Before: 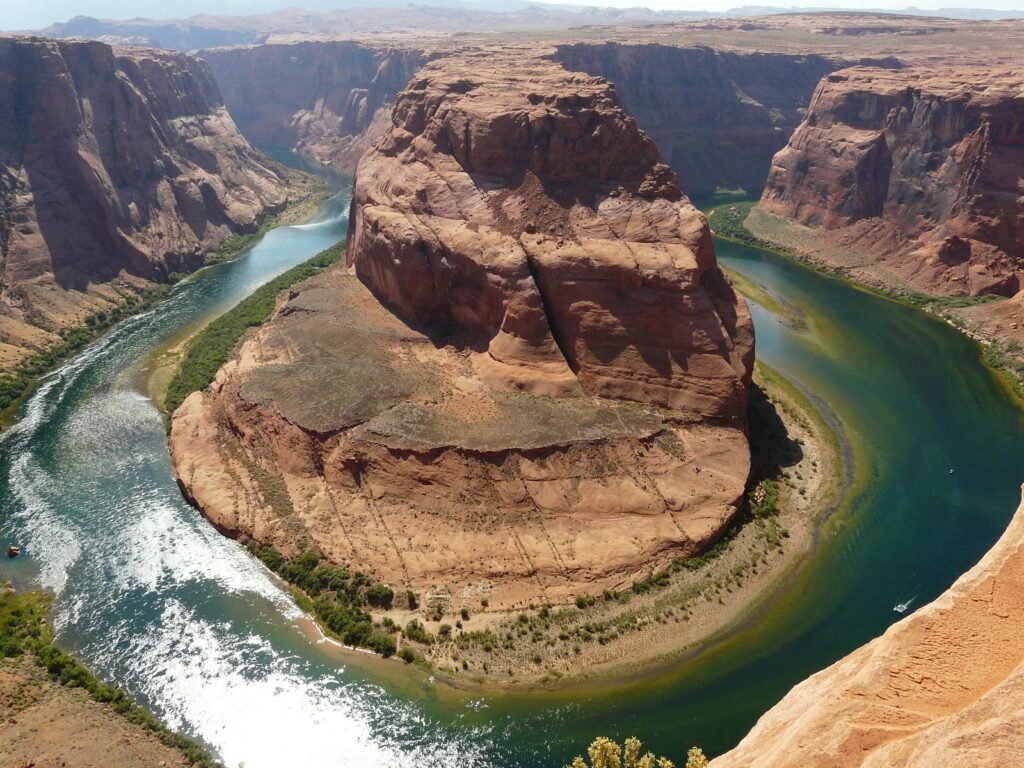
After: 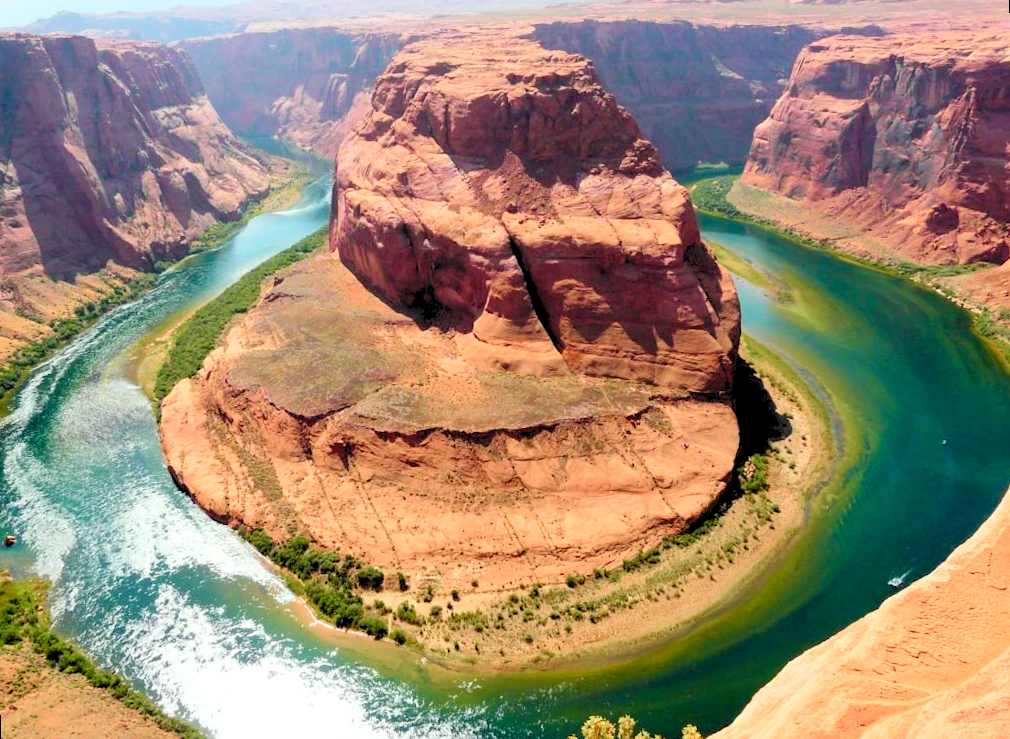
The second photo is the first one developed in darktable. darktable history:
tone curve: curves: ch0 [(0, 0.01) (0.037, 0.032) (0.131, 0.108) (0.275, 0.258) (0.483, 0.512) (0.61, 0.661) (0.696, 0.742) (0.792, 0.834) (0.911, 0.936) (0.997, 0.995)]; ch1 [(0, 0) (0.308, 0.29) (0.425, 0.411) (0.503, 0.502) (0.529, 0.543) (0.683, 0.706) (0.746, 0.77) (1, 1)]; ch2 [(0, 0) (0.225, 0.214) (0.334, 0.339) (0.401, 0.415) (0.485, 0.487) (0.502, 0.502) (0.525, 0.523) (0.545, 0.552) (0.587, 0.61) (0.636, 0.654) (0.711, 0.729) (0.845, 0.855) (0.998, 0.977)], color space Lab, independent channels, preserve colors none
rotate and perspective: rotation -1.32°, lens shift (horizontal) -0.031, crop left 0.015, crop right 0.985, crop top 0.047, crop bottom 0.982
levels: levels [0.093, 0.434, 0.988]
velvia: on, module defaults
